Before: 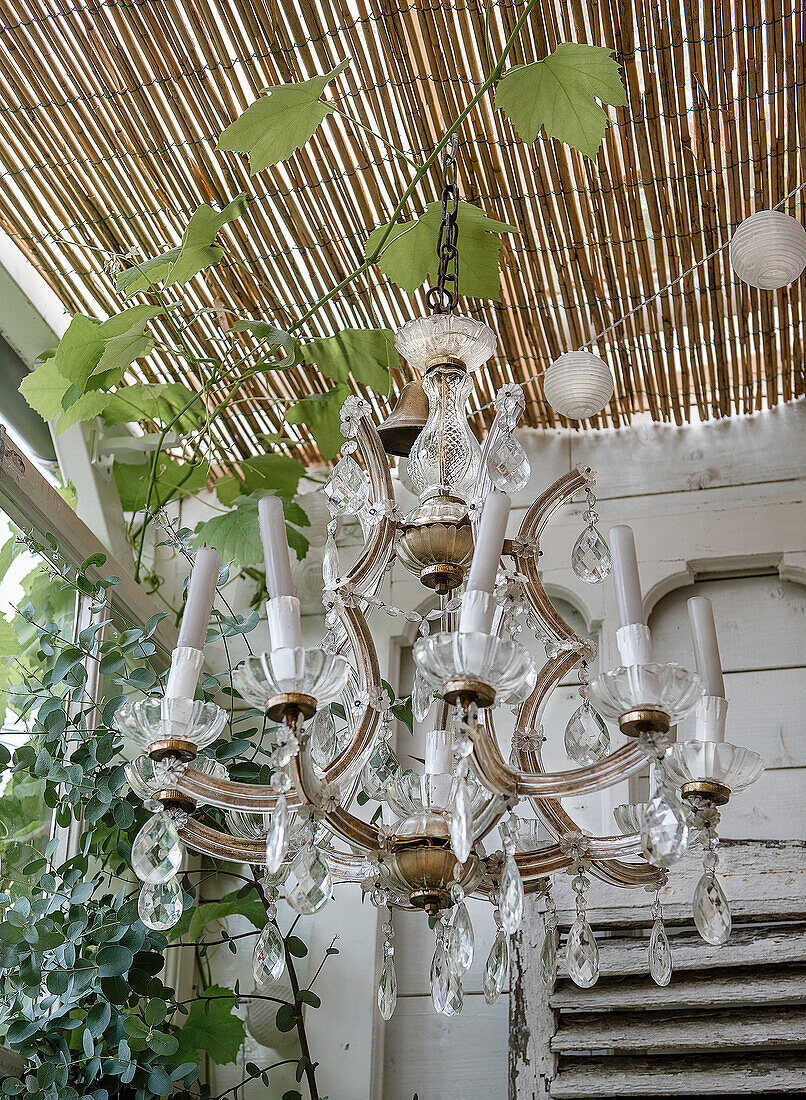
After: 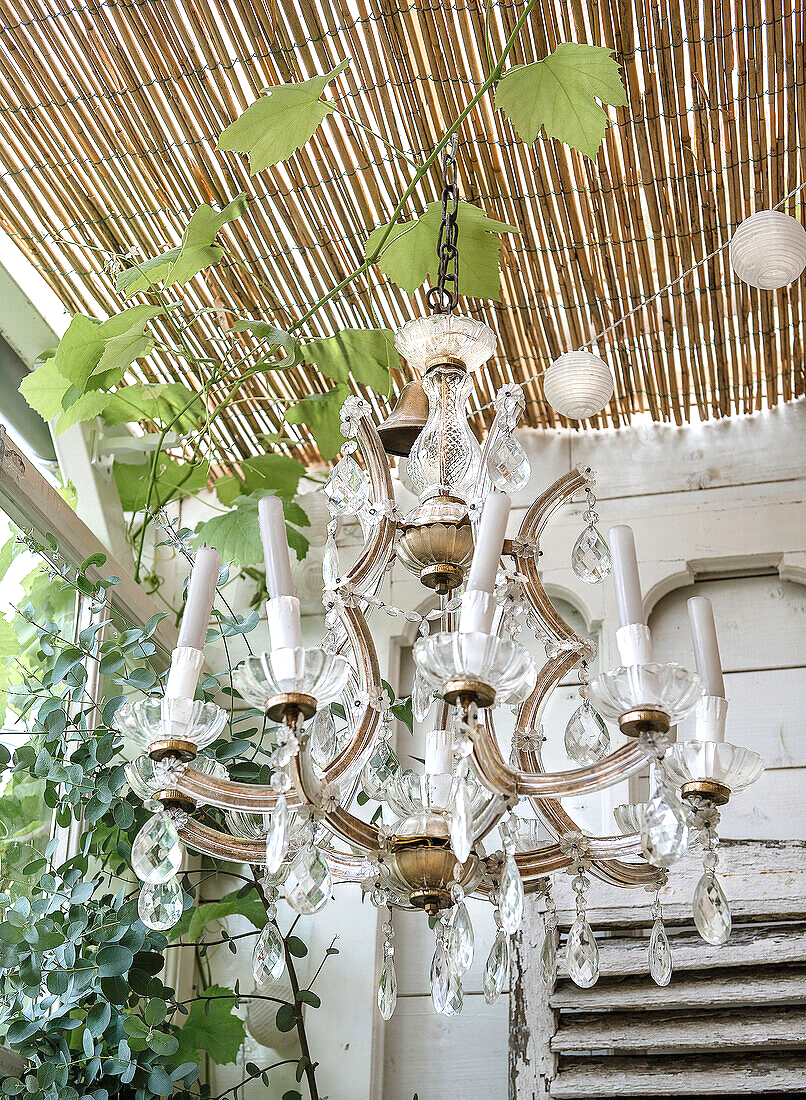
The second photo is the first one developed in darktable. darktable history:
contrast brightness saturation: contrast 0.052, brightness 0.062, saturation 0.014
exposure: exposure 0.562 EV, compensate highlight preservation false
